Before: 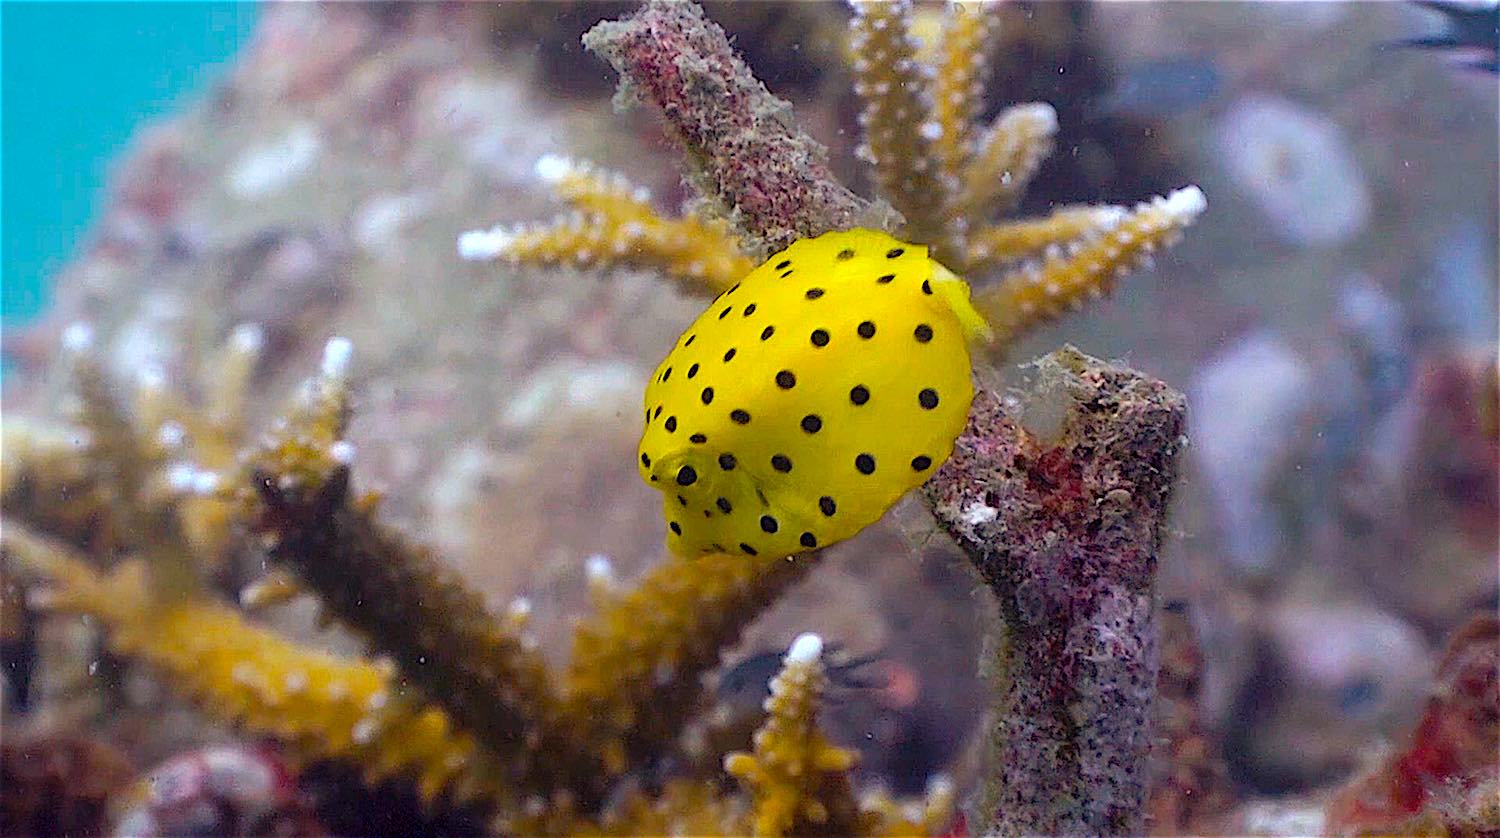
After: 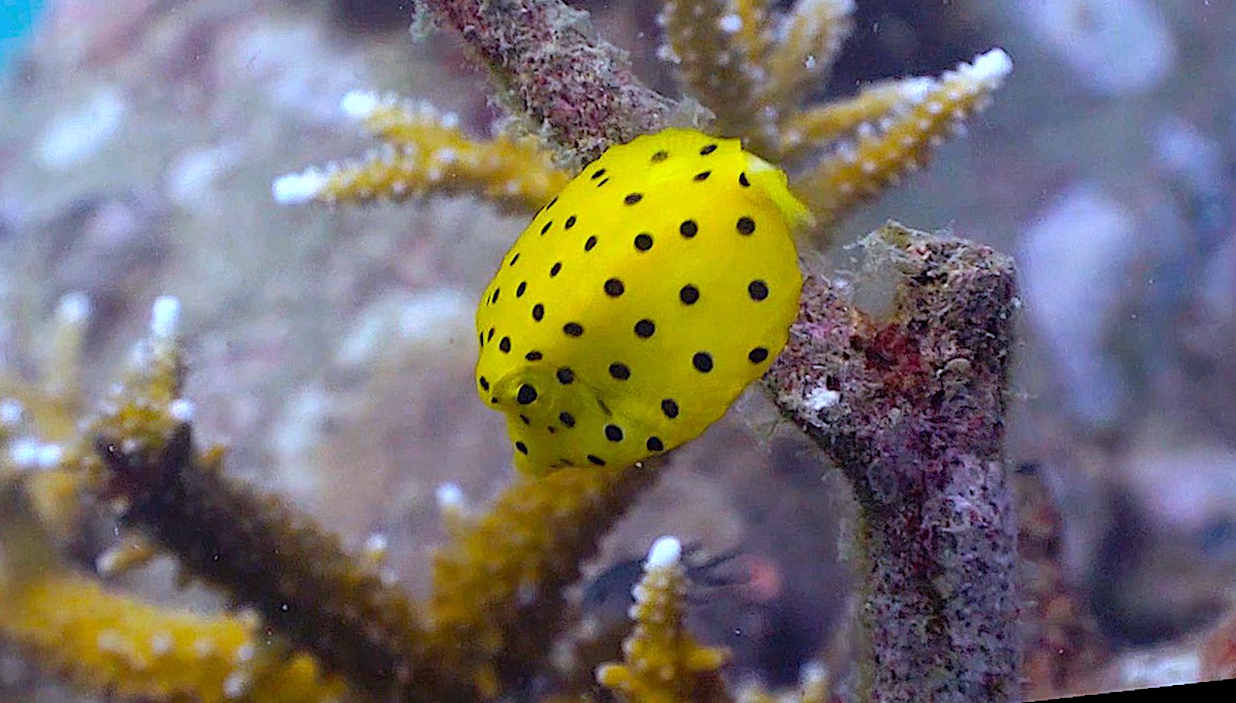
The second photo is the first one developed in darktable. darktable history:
white balance: red 0.931, blue 1.11
rotate and perspective: rotation -4.57°, crop left 0.054, crop right 0.944, crop top 0.087, crop bottom 0.914
crop and rotate: angle 1.96°, left 5.673%, top 5.673%
